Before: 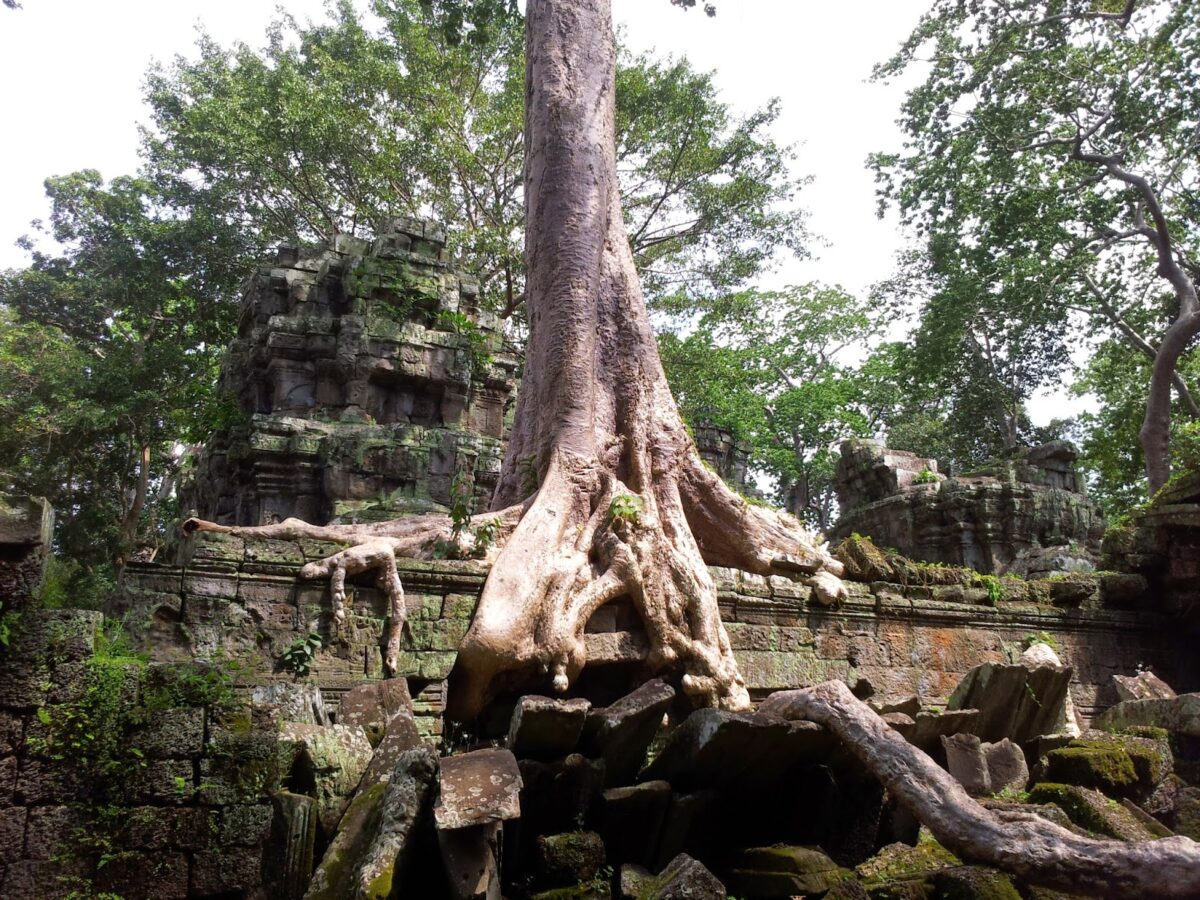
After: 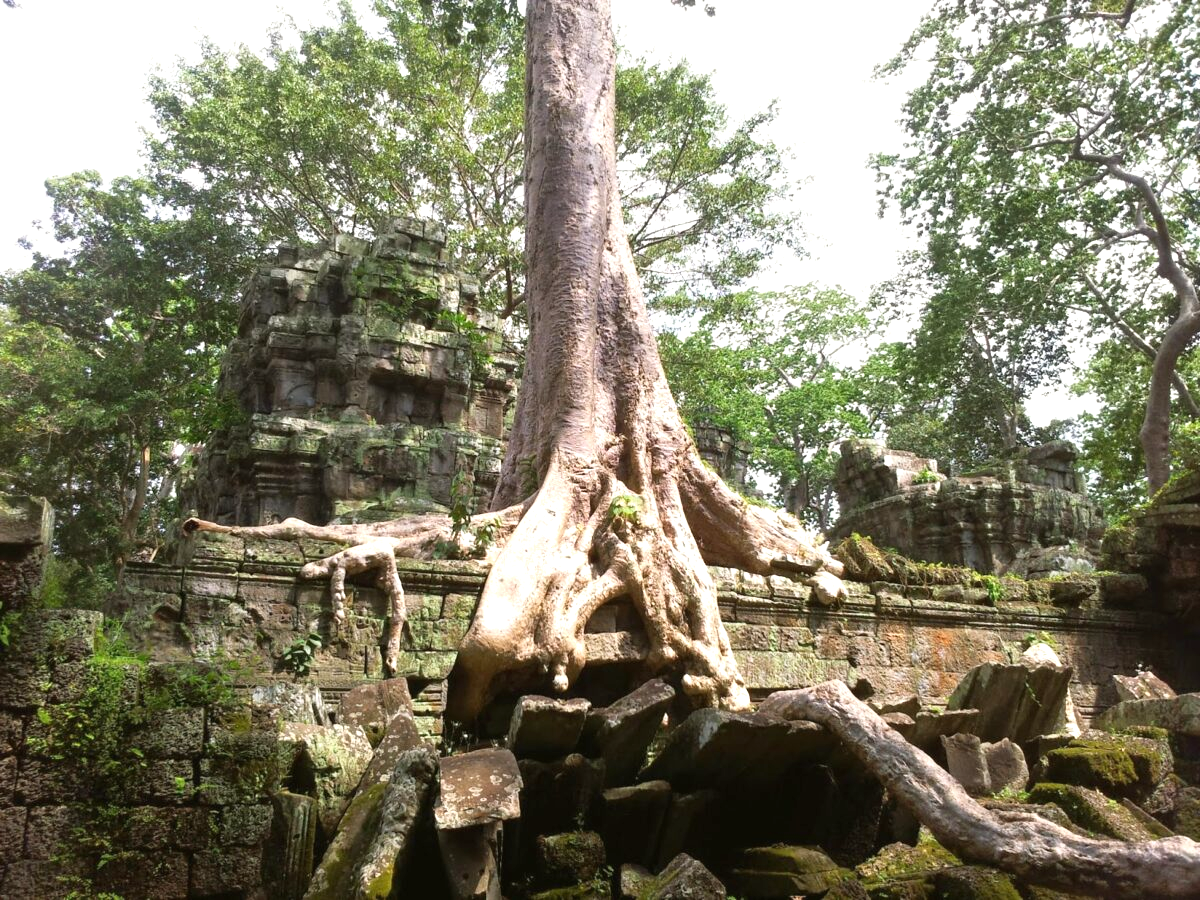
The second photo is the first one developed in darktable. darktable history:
exposure: exposure 0.648 EV, compensate highlight preservation false
shadows and highlights: shadows 0, highlights 40
color balance: mode lift, gamma, gain (sRGB), lift [1.04, 1, 1, 0.97], gamma [1.01, 1, 1, 0.97], gain [0.96, 1, 1, 0.97]
